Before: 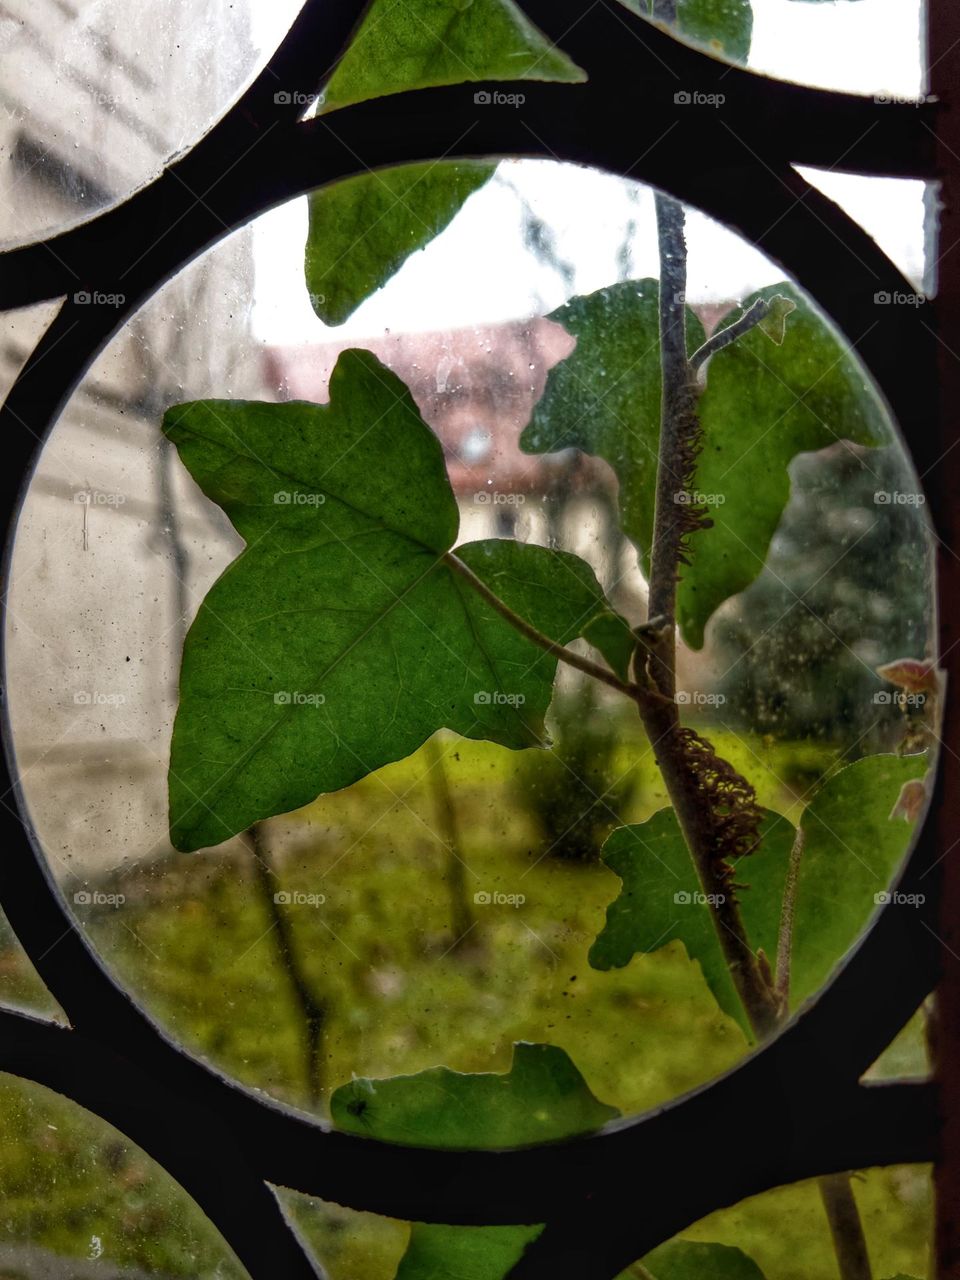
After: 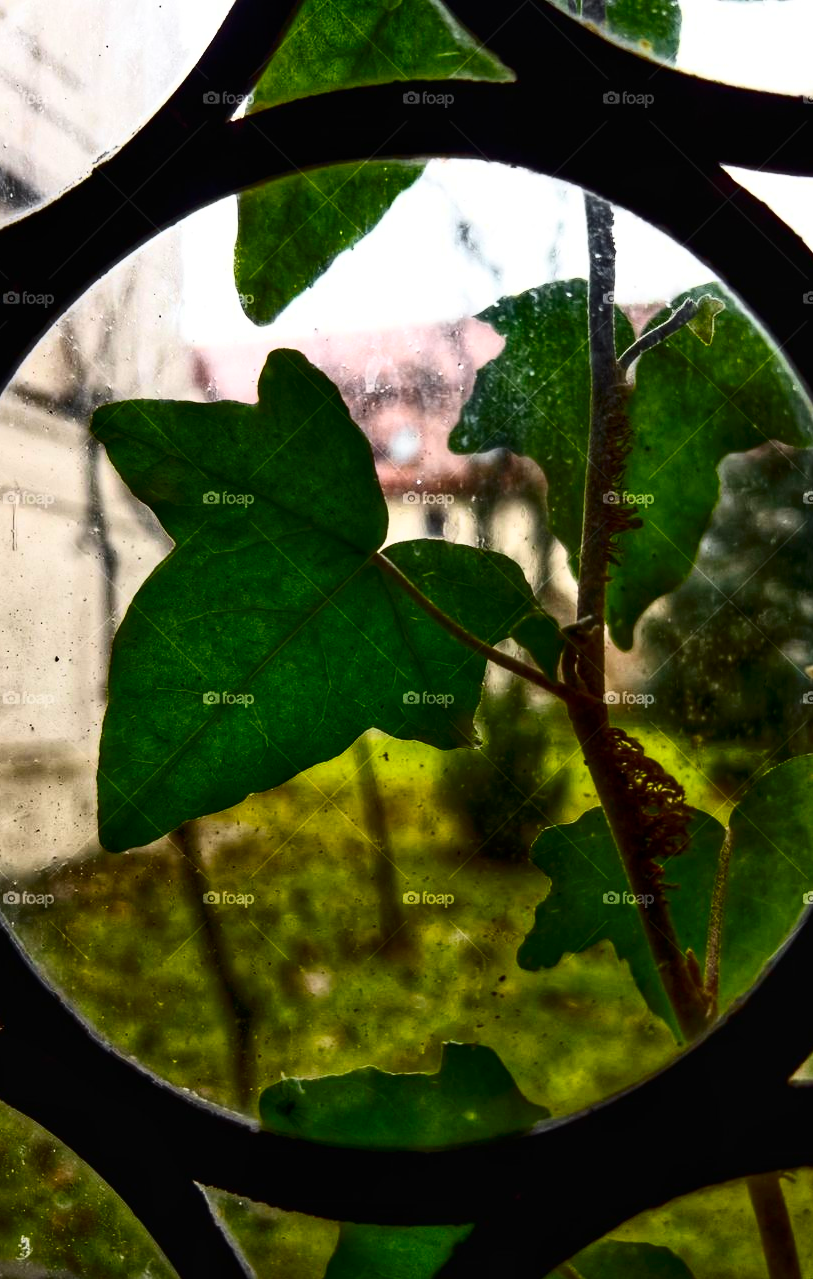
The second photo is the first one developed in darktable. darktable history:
crop: left 7.468%, right 7.79%
color zones: curves: ch1 [(0.25, 0.61) (0.75, 0.248)]
contrast brightness saturation: contrast 0.401, brightness 0.043, saturation 0.246
